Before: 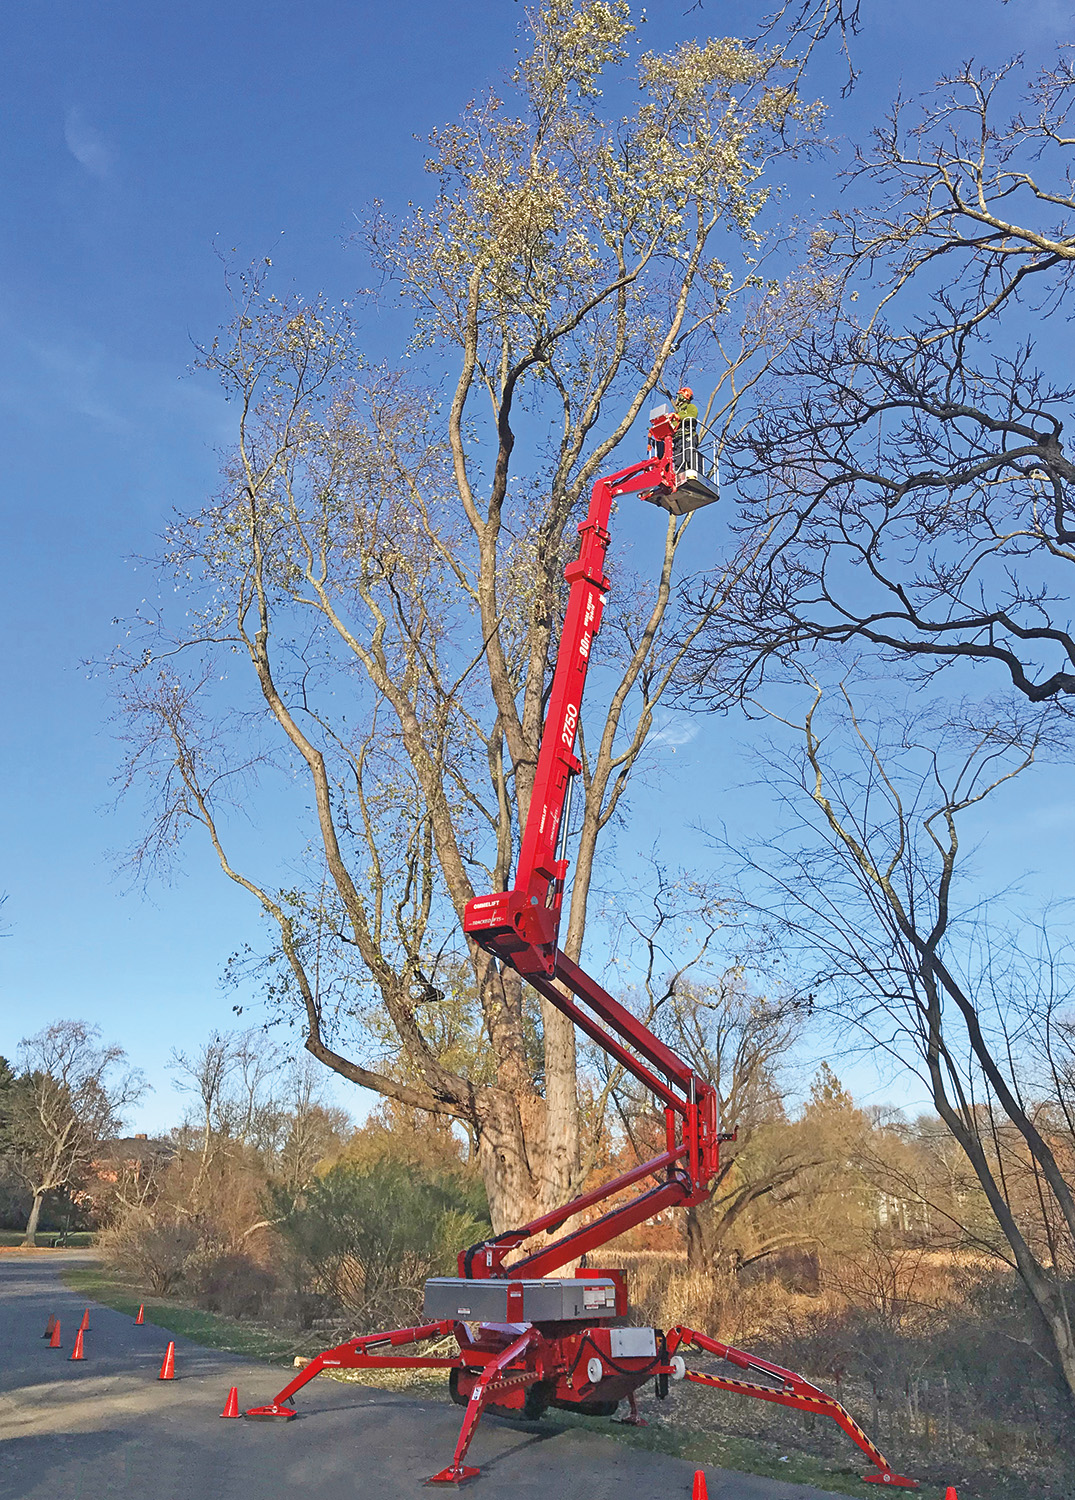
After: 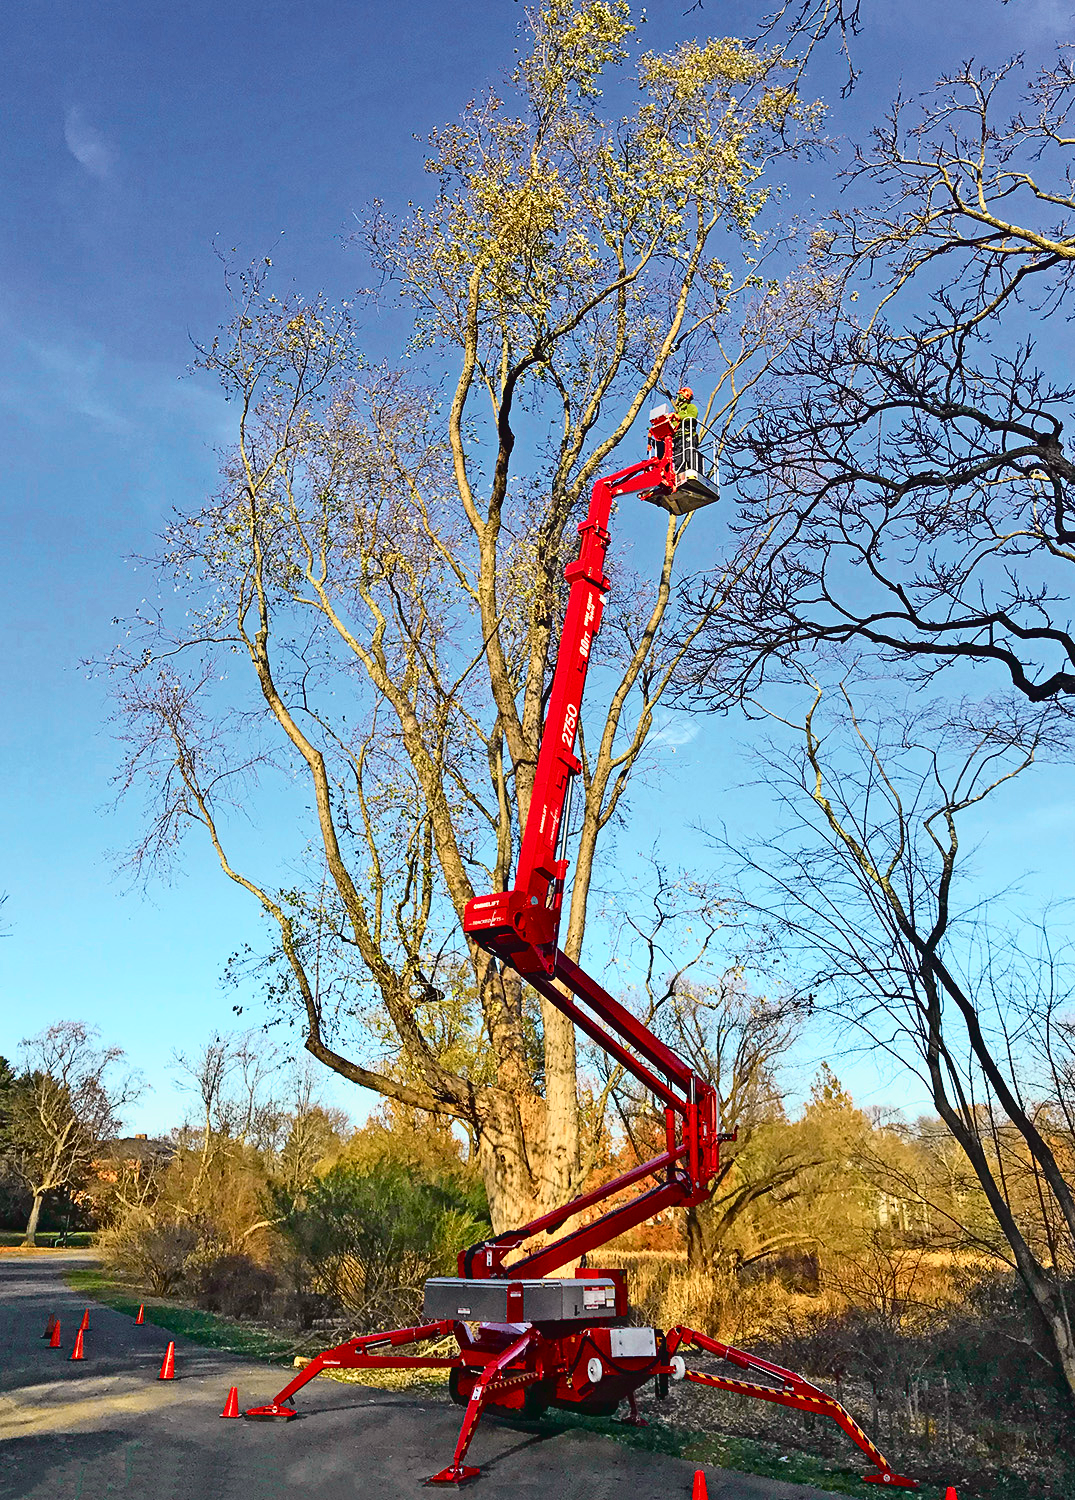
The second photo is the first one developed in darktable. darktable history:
tone curve: curves: ch0 [(0, 0.022) (0.177, 0.086) (0.392, 0.438) (0.704, 0.844) (0.858, 0.938) (1, 0.981)]; ch1 [(0, 0) (0.402, 0.36) (0.476, 0.456) (0.498, 0.501) (0.518, 0.521) (0.58, 0.598) (0.619, 0.65) (0.692, 0.737) (1, 1)]; ch2 [(0, 0) (0.415, 0.438) (0.483, 0.499) (0.503, 0.507) (0.526, 0.537) (0.563, 0.624) (0.626, 0.714) (0.699, 0.753) (0.997, 0.858)], color space Lab, independent channels
contrast brightness saturation: contrast 0.07, brightness -0.14, saturation 0.11
white balance: emerald 1
